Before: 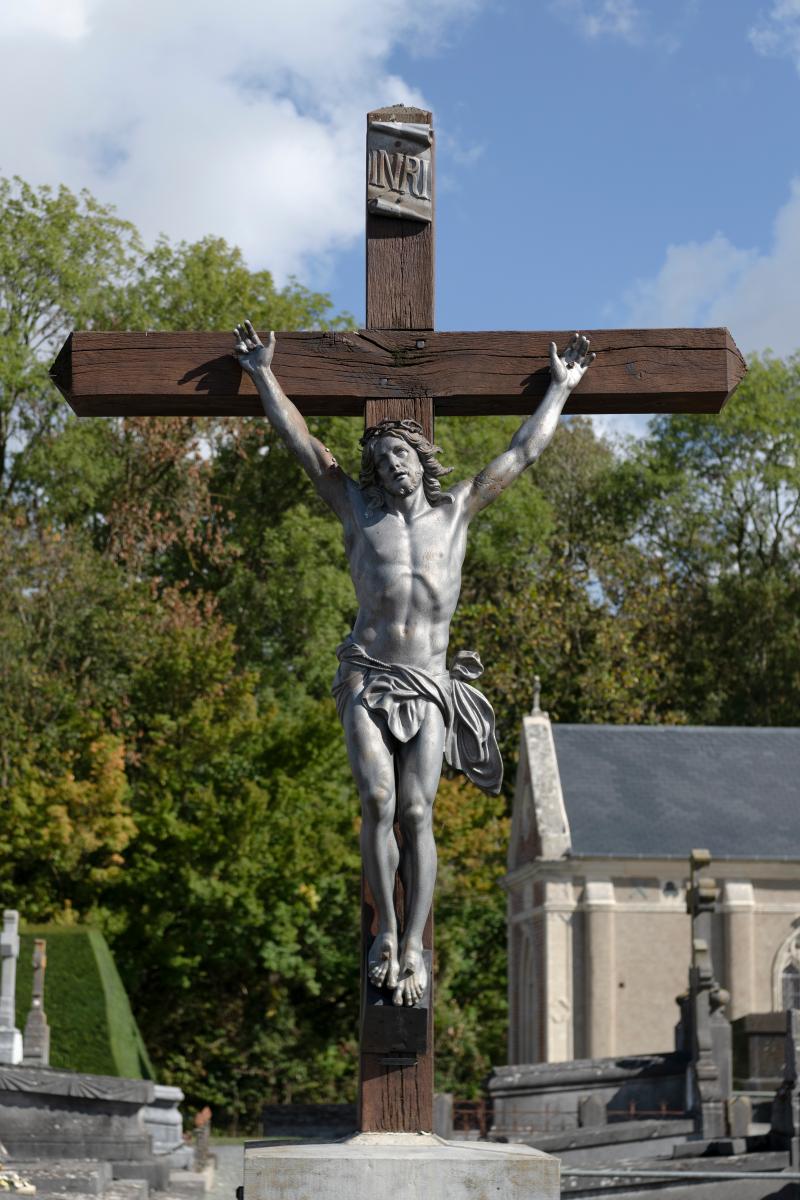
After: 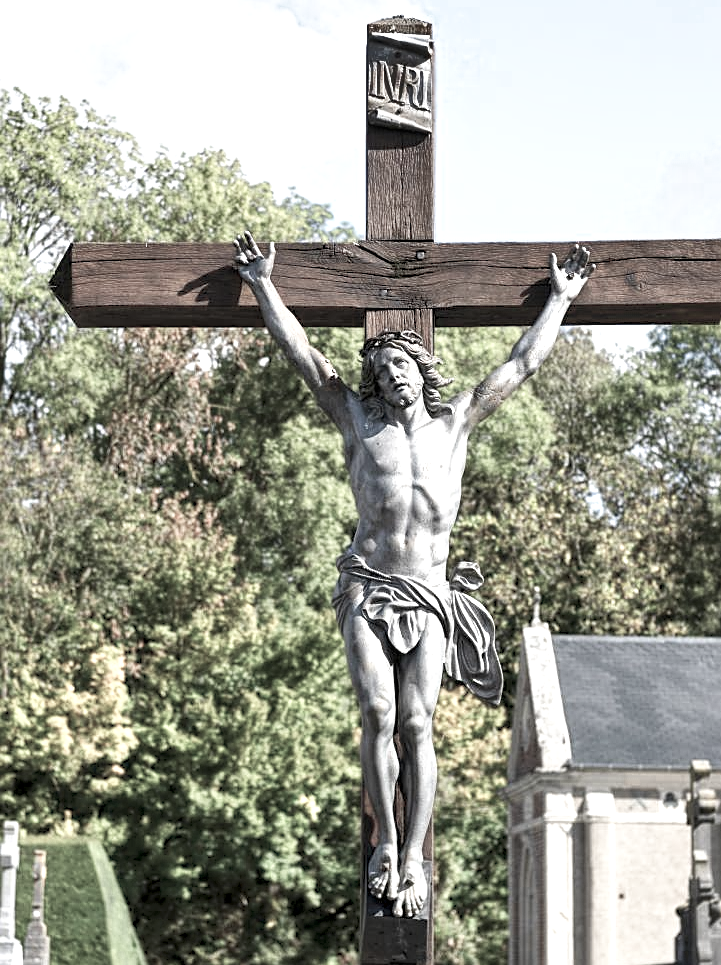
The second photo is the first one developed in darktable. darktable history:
local contrast: highlights 99%, shadows 84%, detail 160%, midtone range 0.2
shadows and highlights: shadows 13.19, white point adjustment 1.13, soften with gaussian
crop: top 7.475%, right 9.779%, bottom 12.038%
color balance rgb: power › luminance 1.645%, perceptual saturation grading › global saturation -28.484%, perceptual saturation grading › highlights -20.055%, perceptual saturation grading › mid-tones -23.69%, perceptual saturation grading › shadows -23.351%, global vibrance 16.817%, saturation formula JzAzBz (2021)
base curve: curves: ch0 [(0, 0) (0.495, 0.917) (1, 1)], preserve colors none
sharpen: on, module defaults
exposure: compensate highlight preservation false
